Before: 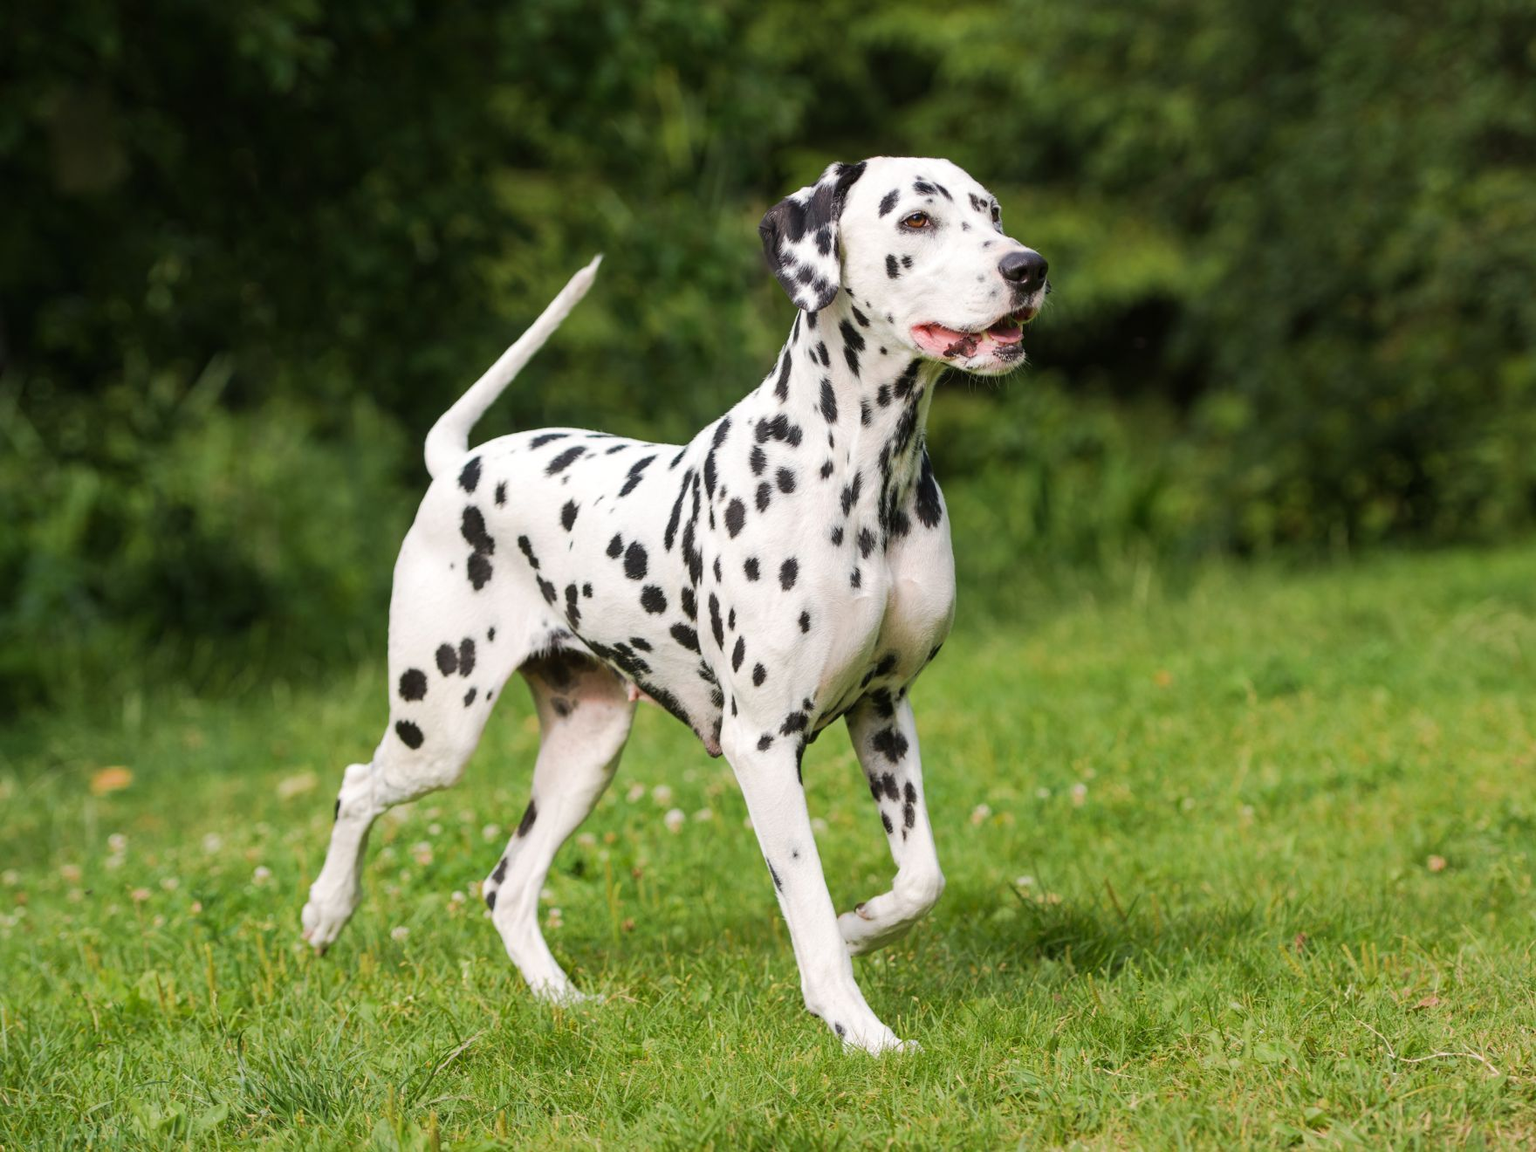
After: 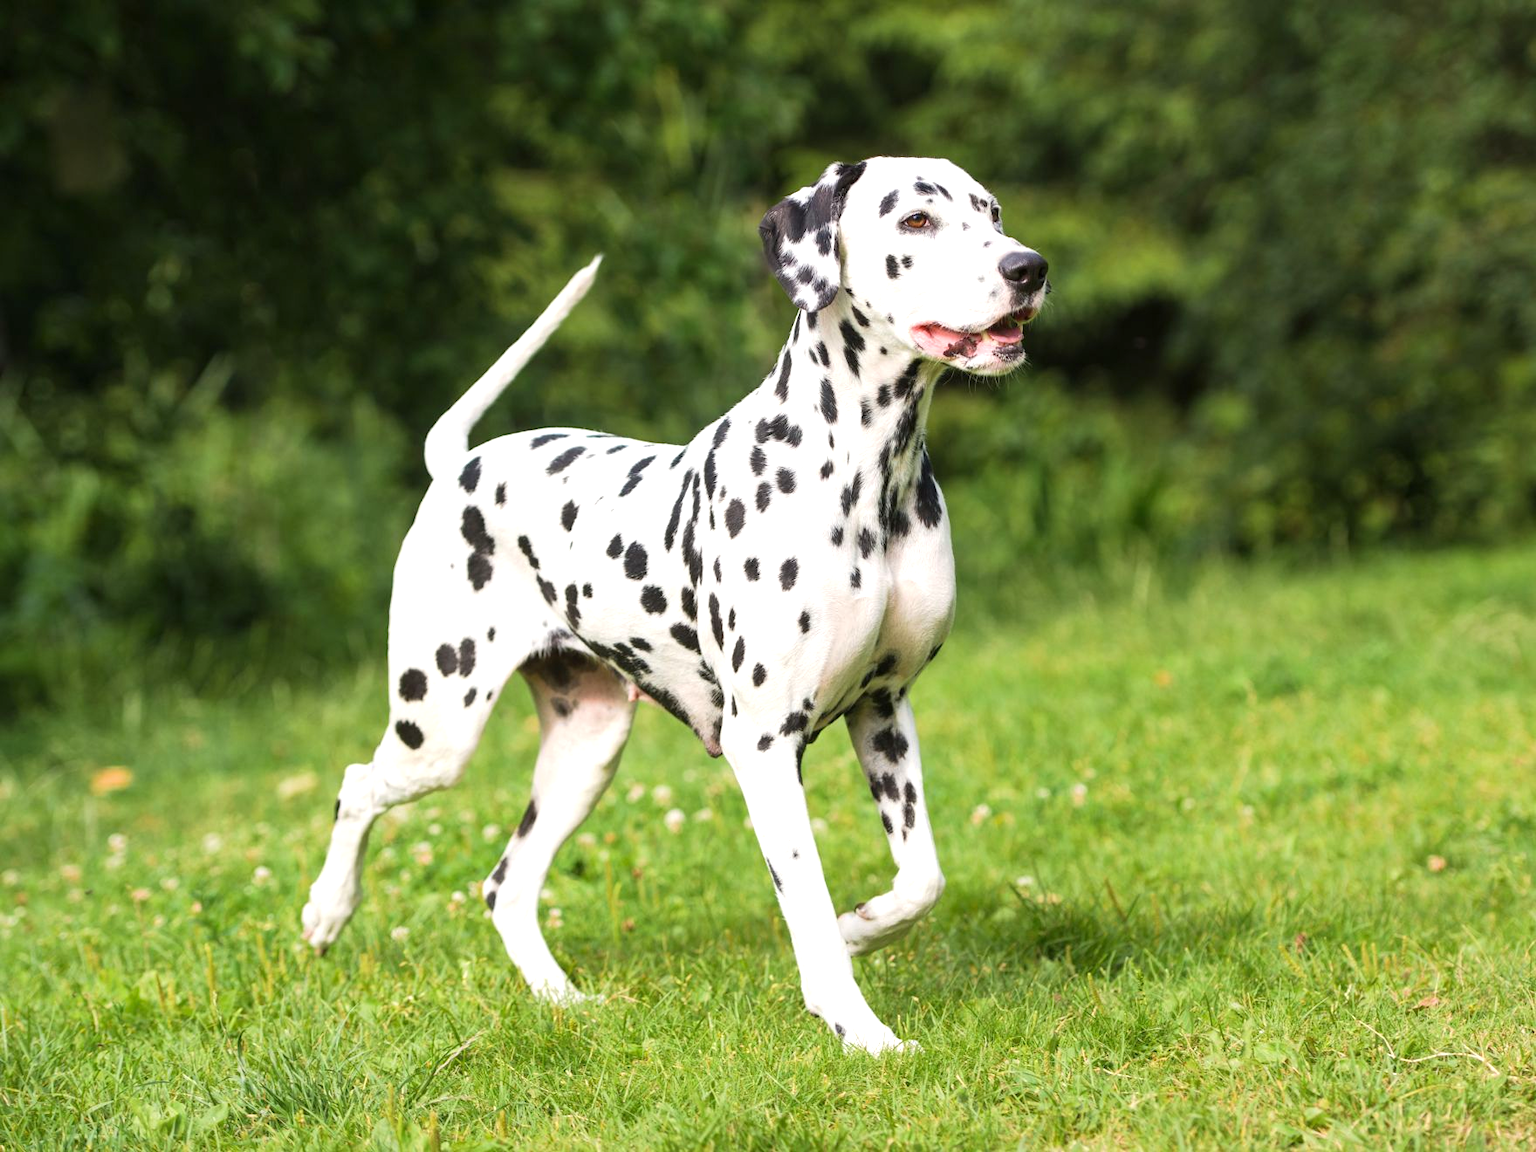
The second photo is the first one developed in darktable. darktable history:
exposure: exposure 0.61 EV, compensate exposure bias true, compensate highlight preservation false
